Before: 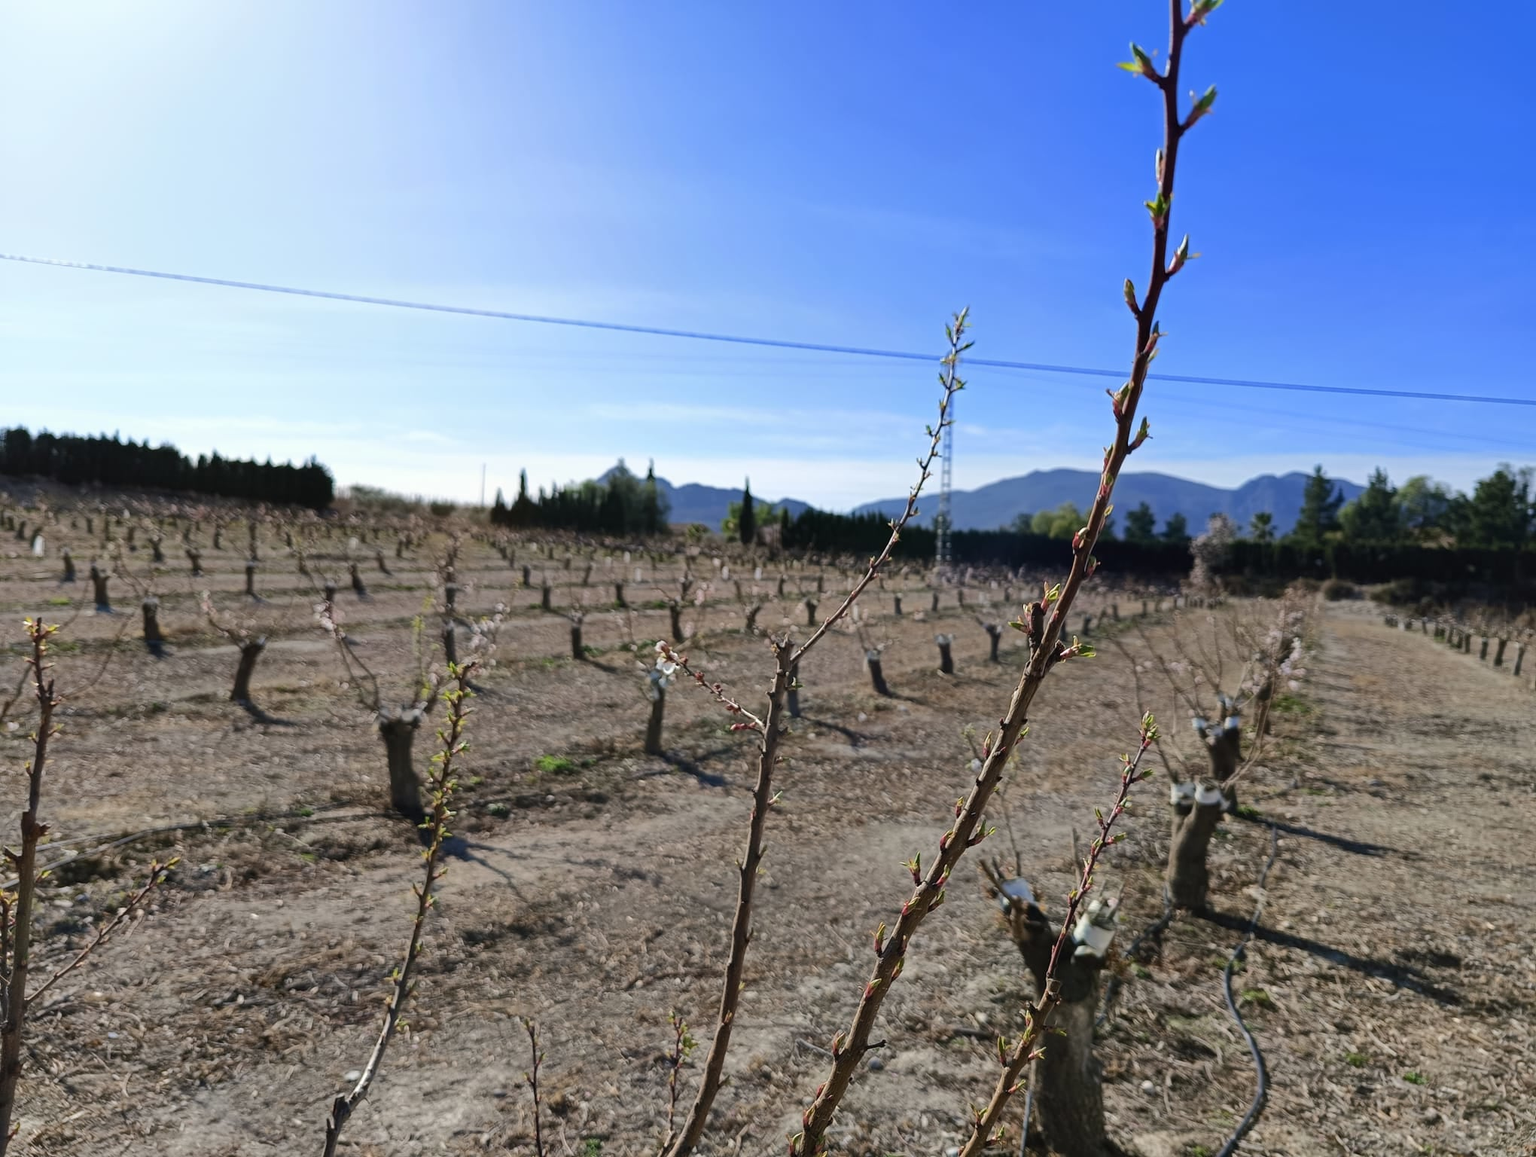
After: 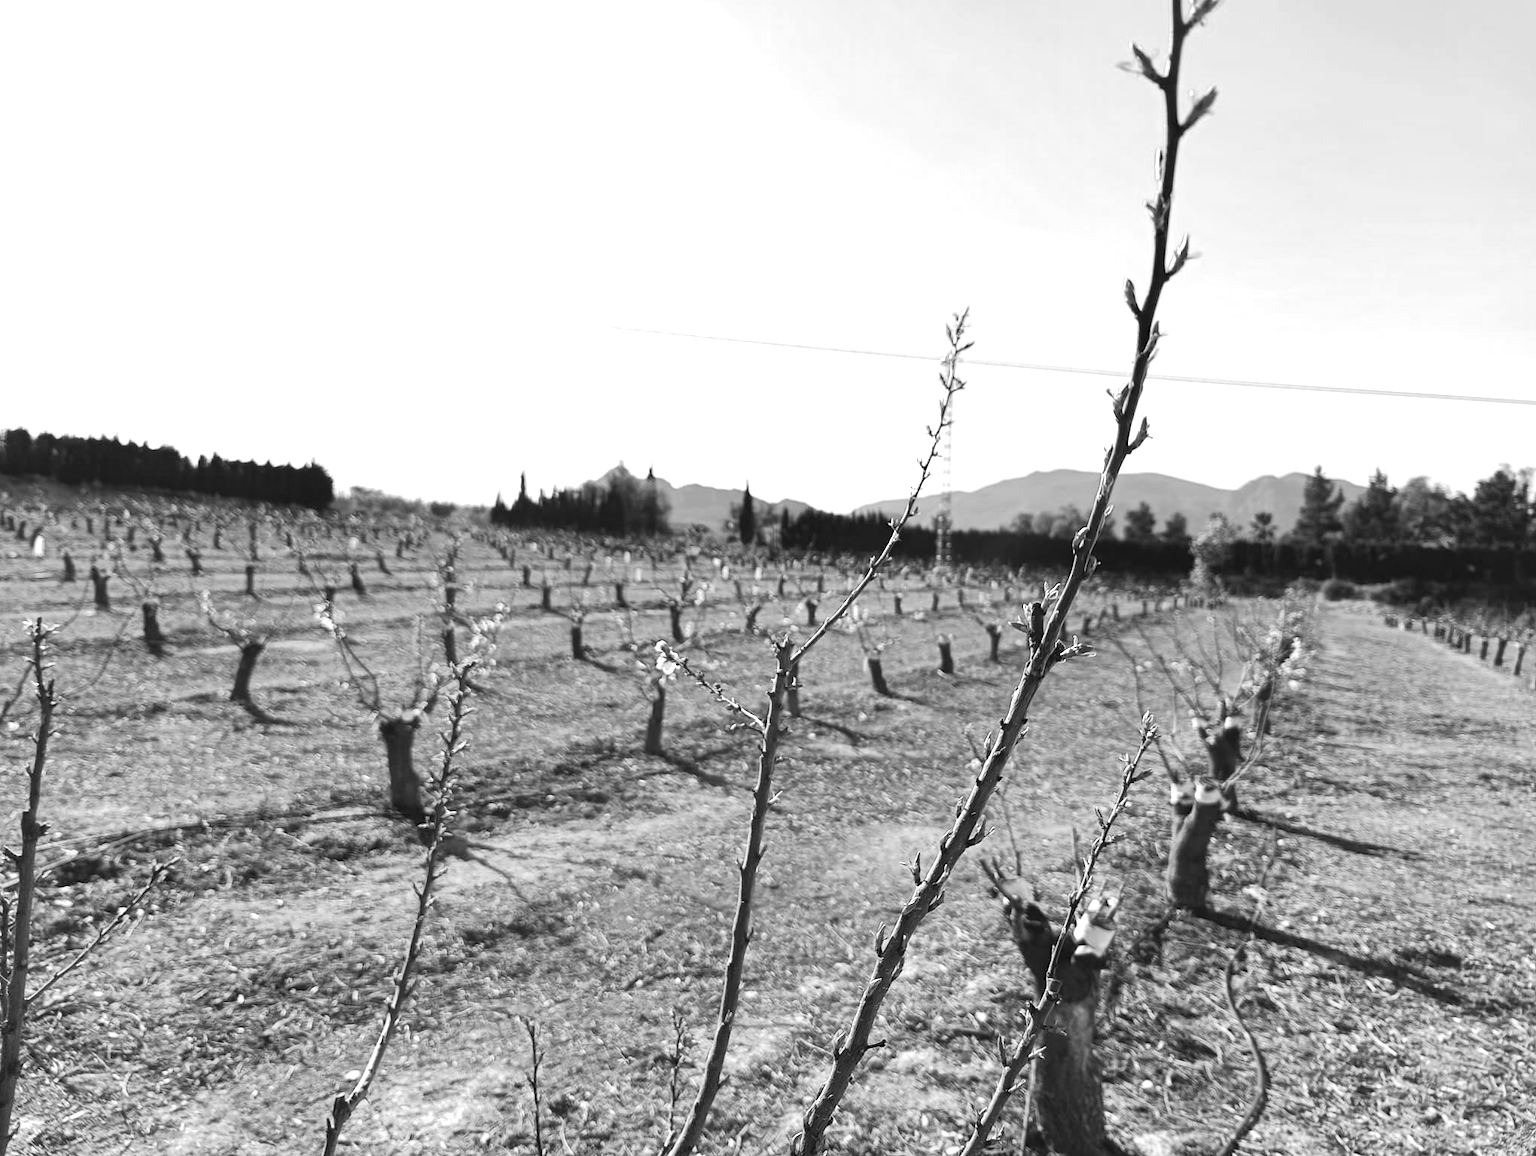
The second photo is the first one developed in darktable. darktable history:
exposure: exposure 1.16 EV, compensate exposure bias true, compensate highlight preservation false
color calibration: output gray [0.22, 0.42, 0.37, 0], gray › normalize channels true, illuminant same as pipeline (D50), adaptation XYZ, x 0.346, y 0.359, gamut compression 0
tone equalizer: on, module defaults
